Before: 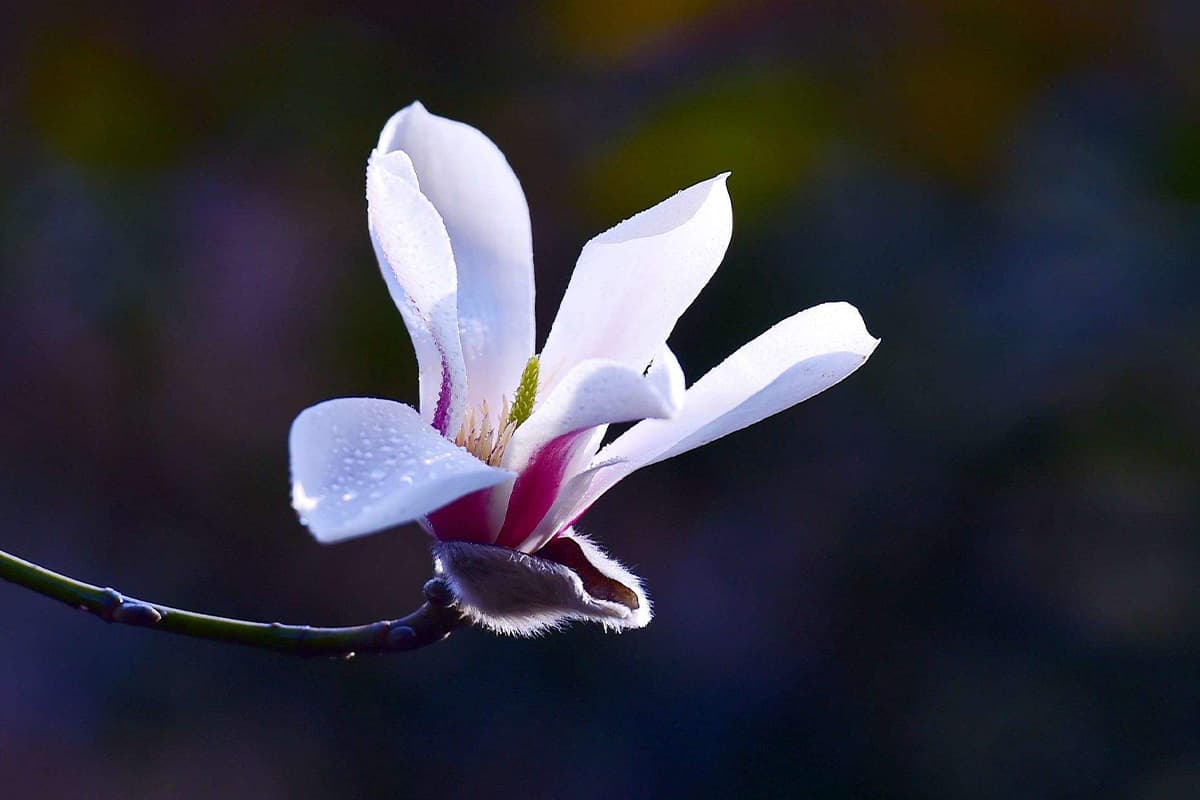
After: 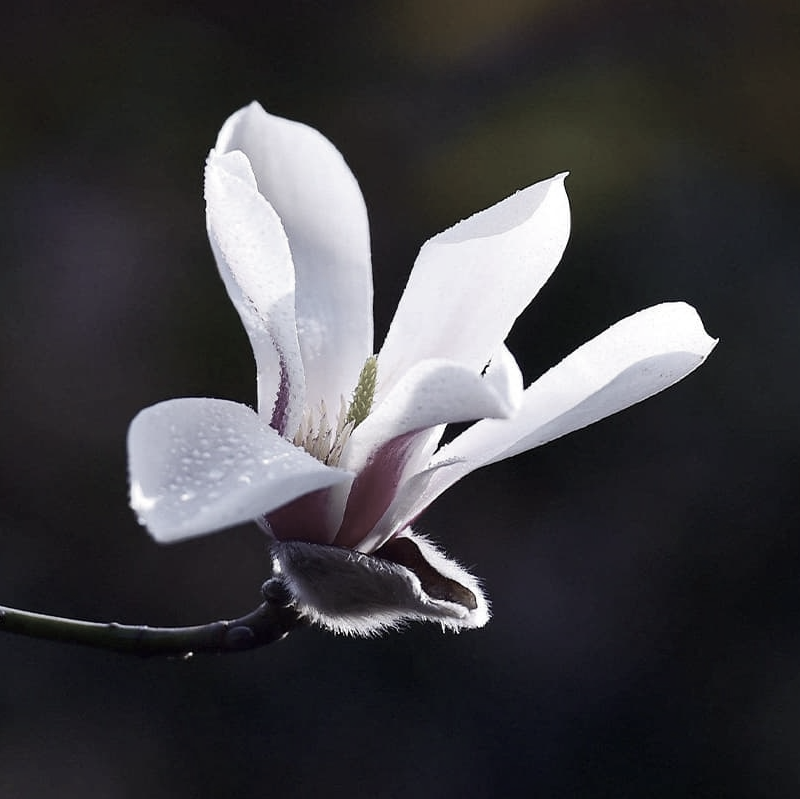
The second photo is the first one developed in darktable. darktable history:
crop and rotate: left 13.537%, right 19.796%
color zones: curves: ch1 [(0, 0.153) (0.143, 0.15) (0.286, 0.151) (0.429, 0.152) (0.571, 0.152) (0.714, 0.151) (0.857, 0.151) (1, 0.153)]
